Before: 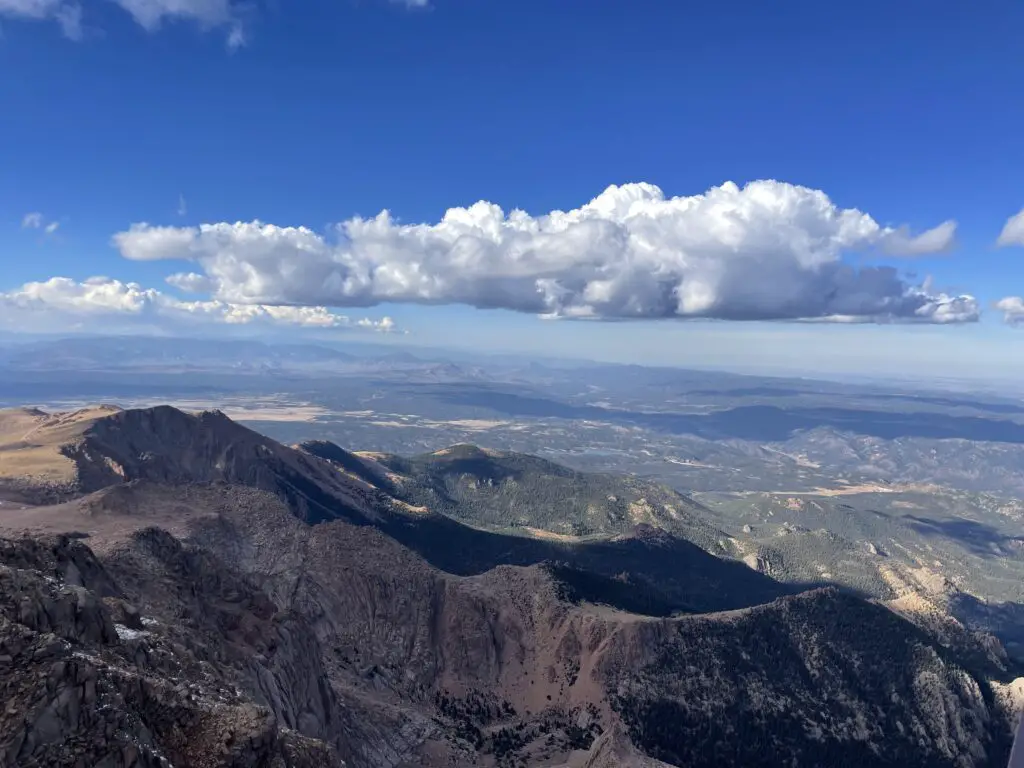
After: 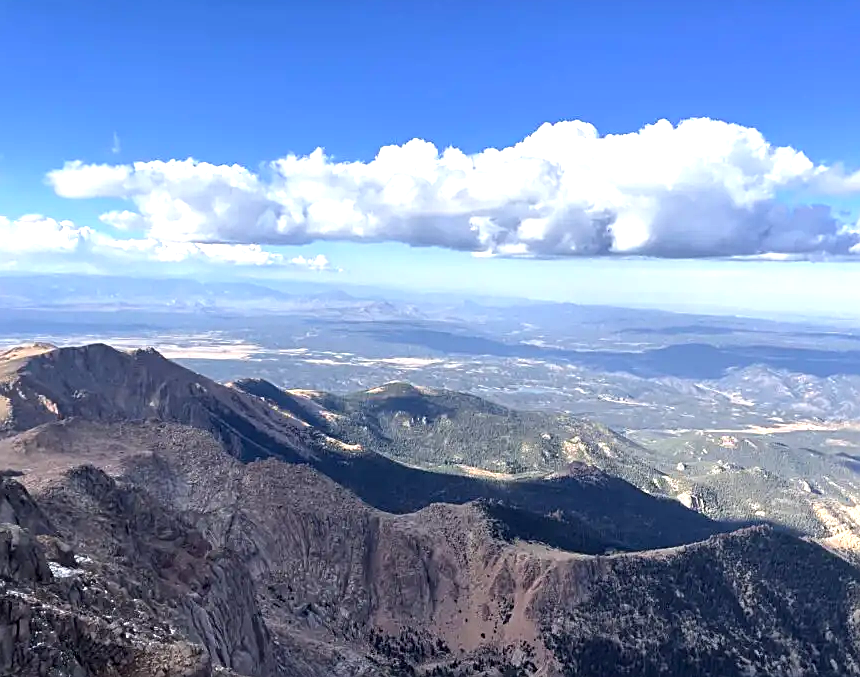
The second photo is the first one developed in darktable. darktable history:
crop: left 6.446%, top 8.188%, right 9.538%, bottom 3.548%
exposure: black level correction 0, exposure 1 EV, compensate exposure bias true, compensate highlight preservation false
sharpen: on, module defaults
